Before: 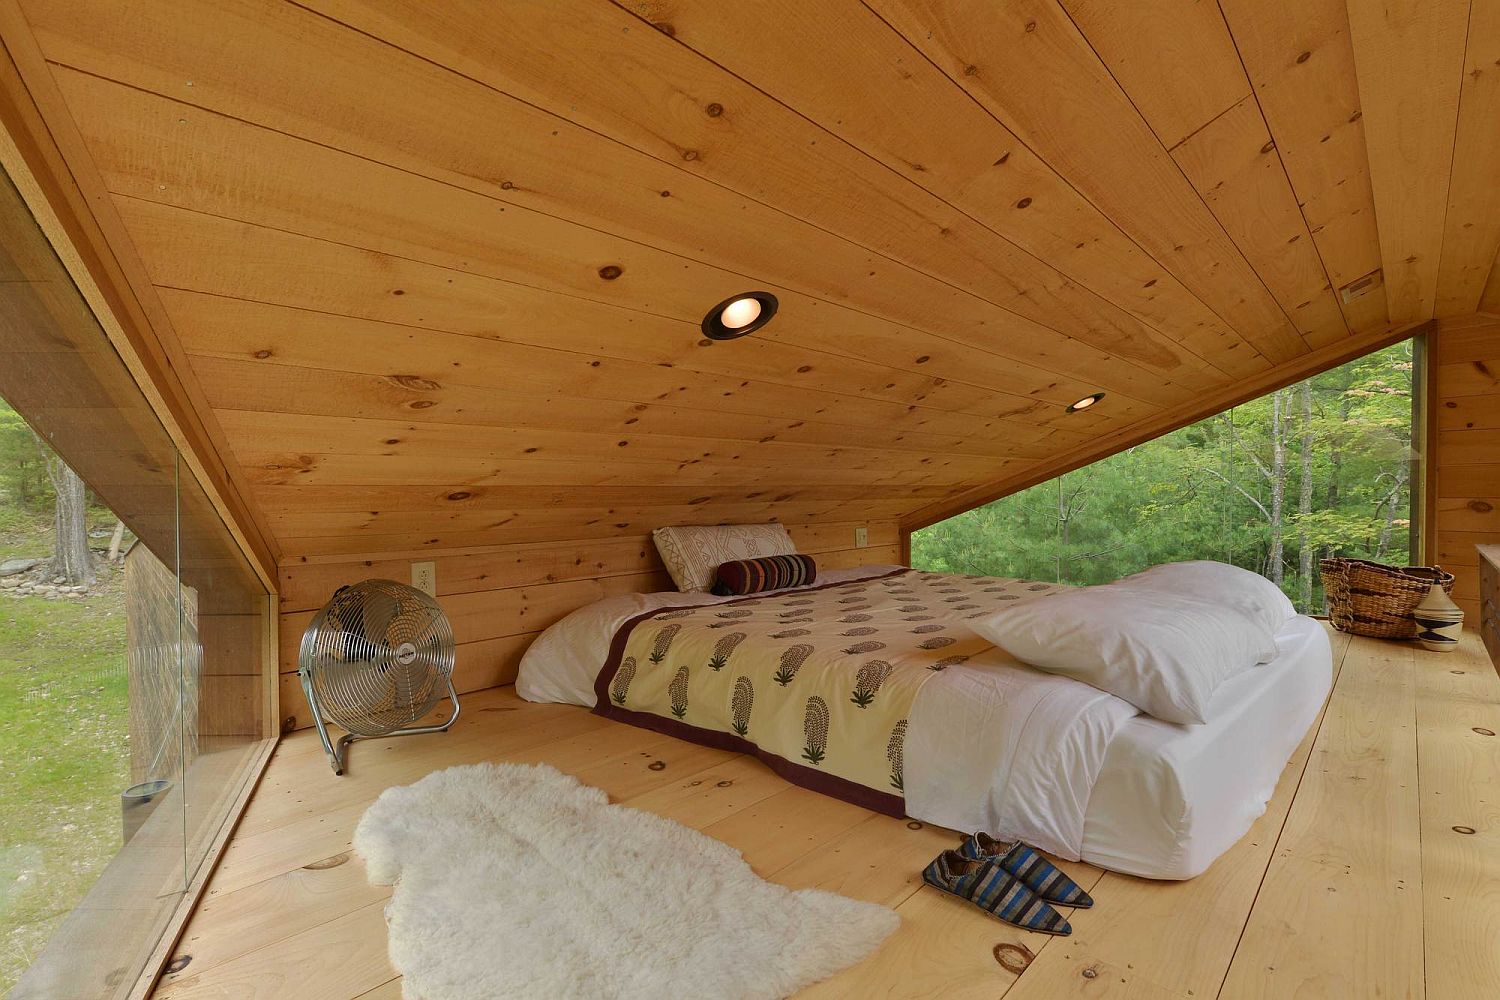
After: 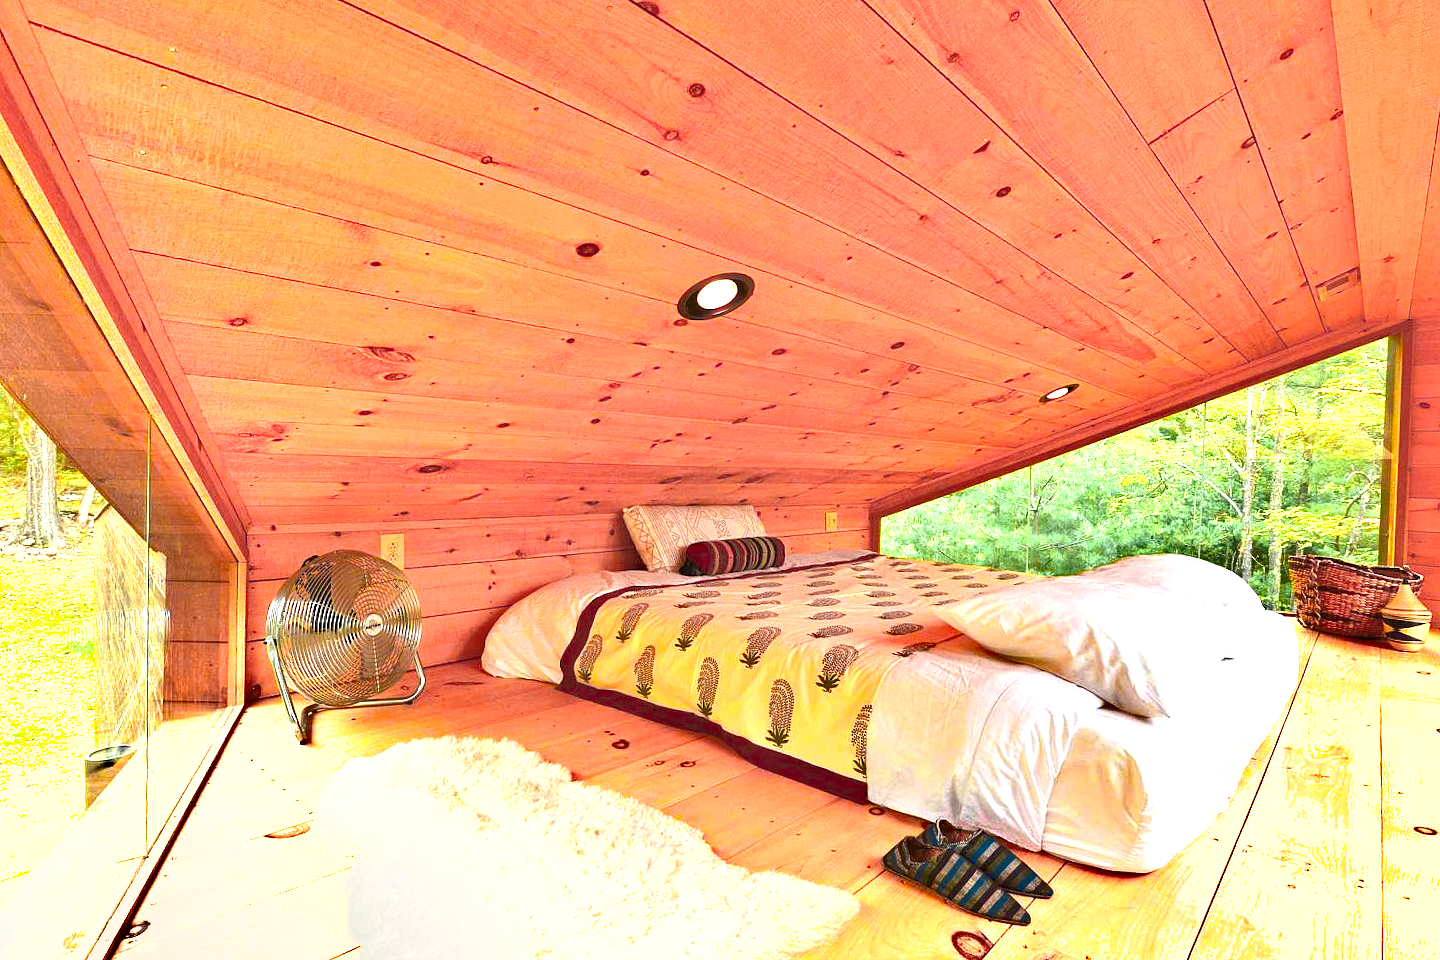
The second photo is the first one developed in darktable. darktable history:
tone equalizer: -8 EV 0.029 EV, -7 EV -0.038 EV, -6 EV 0.01 EV, -5 EV 0.032 EV, -4 EV 0.245 EV, -3 EV 0.667 EV, -2 EV 0.563 EV, -1 EV 0.187 EV, +0 EV 0.025 EV
crop and rotate: angle -1.59°
contrast brightness saturation: contrast 0.034, brightness 0.06, saturation 0.134
exposure: black level correction 0, exposure 1.682 EV, compensate highlight preservation false
shadows and highlights: shadows 4.91, soften with gaussian
color zones: curves: ch0 [(0.257, 0.558) (0.75, 0.565)]; ch1 [(0.004, 0.857) (0.14, 0.416) (0.257, 0.695) (0.442, 0.032) (0.736, 0.266) (0.891, 0.741)]; ch2 [(0, 0.623) (0.112, 0.436) (0.271, 0.474) (0.516, 0.64) (0.743, 0.286)]
haze removal: compatibility mode true, adaptive false
